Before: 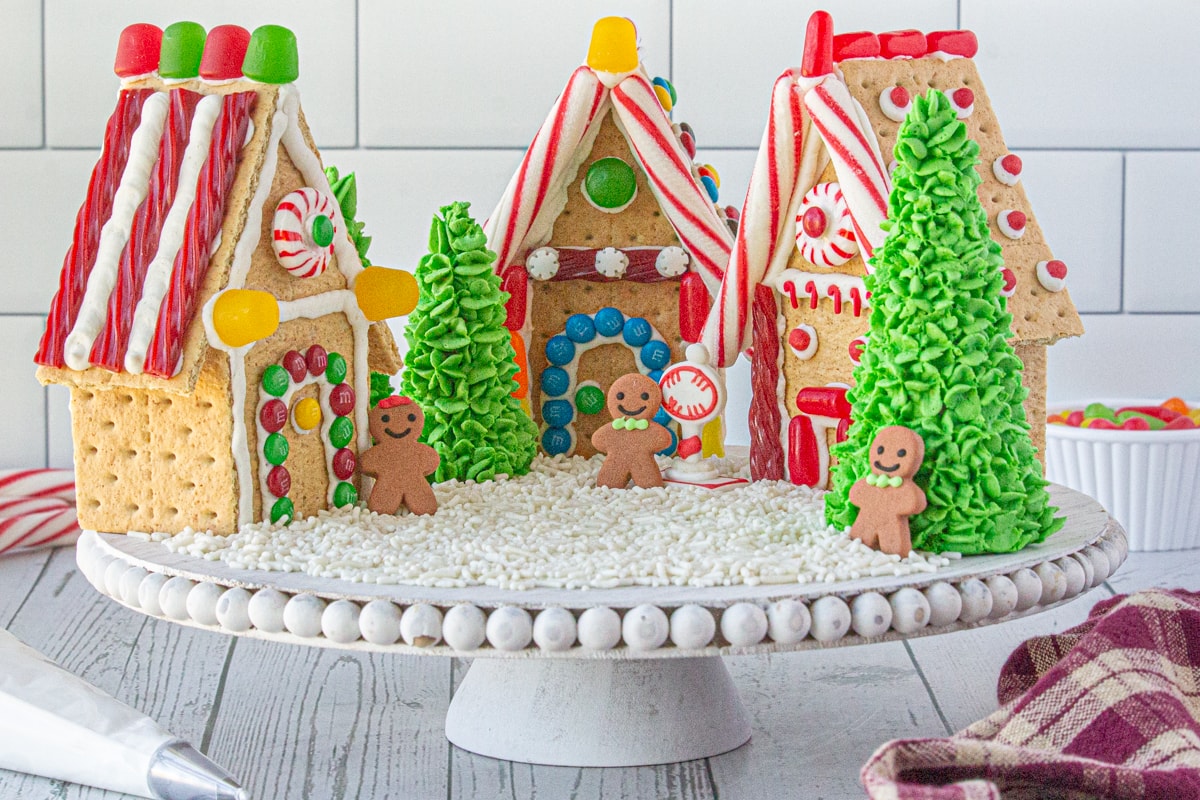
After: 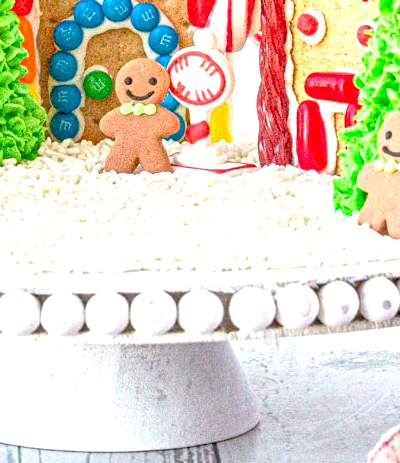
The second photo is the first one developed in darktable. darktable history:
crop: left 41.05%, top 39.376%, right 25.55%, bottom 2.638%
exposure: black level correction 0.011, exposure 1.082 EV, compensate highlight preservation false
